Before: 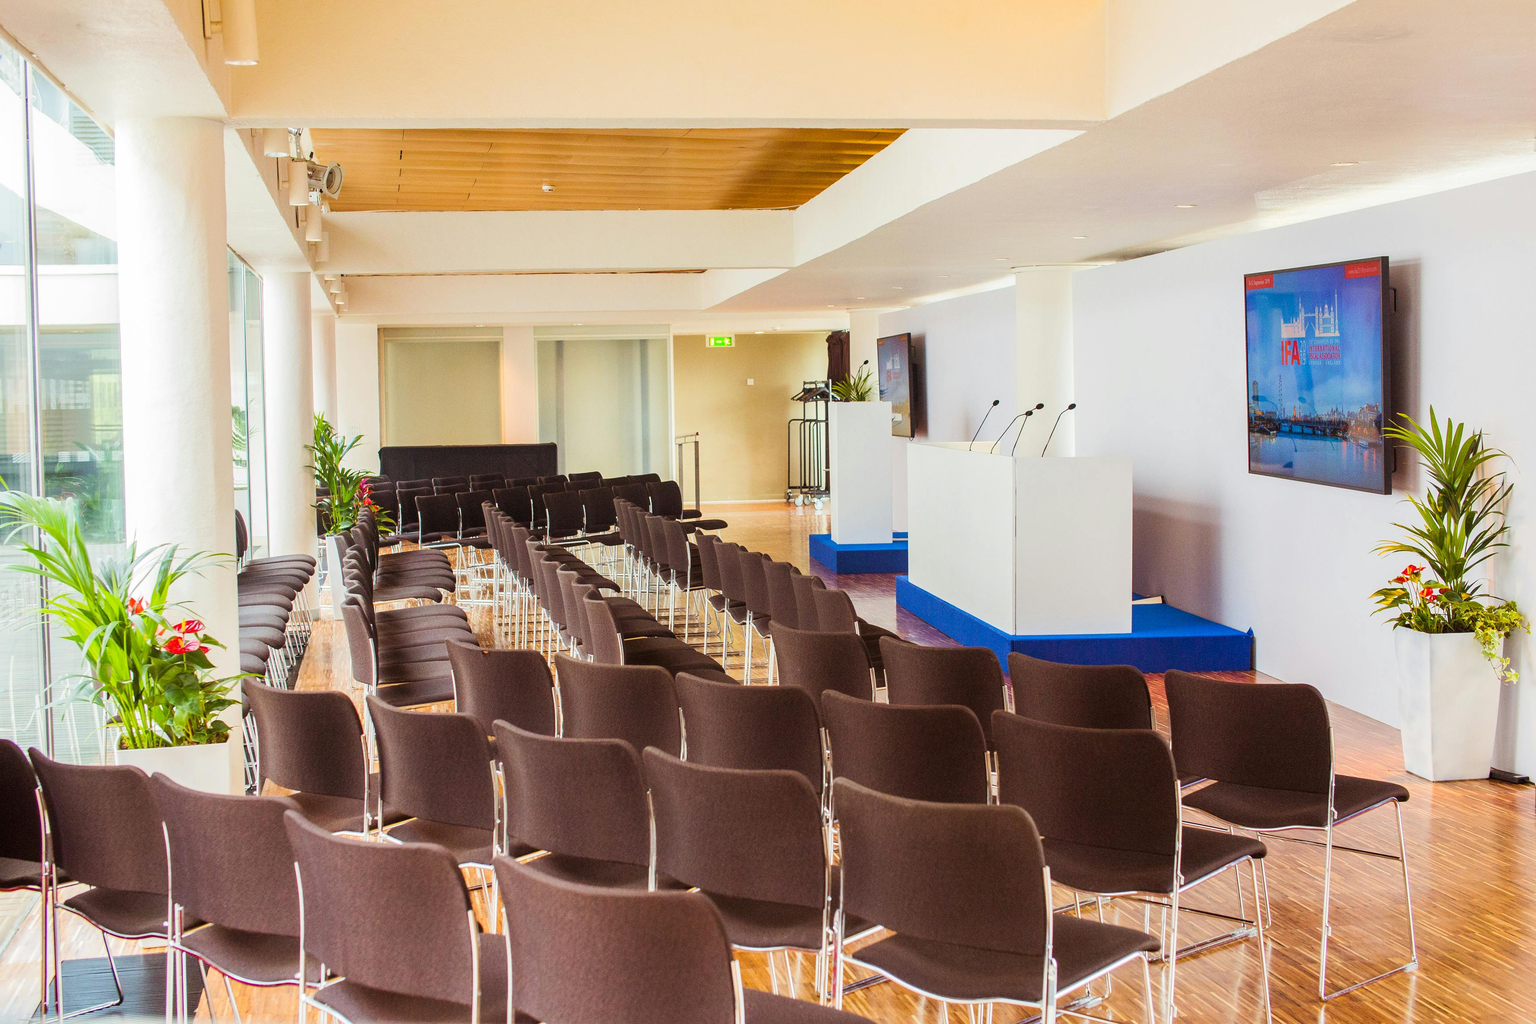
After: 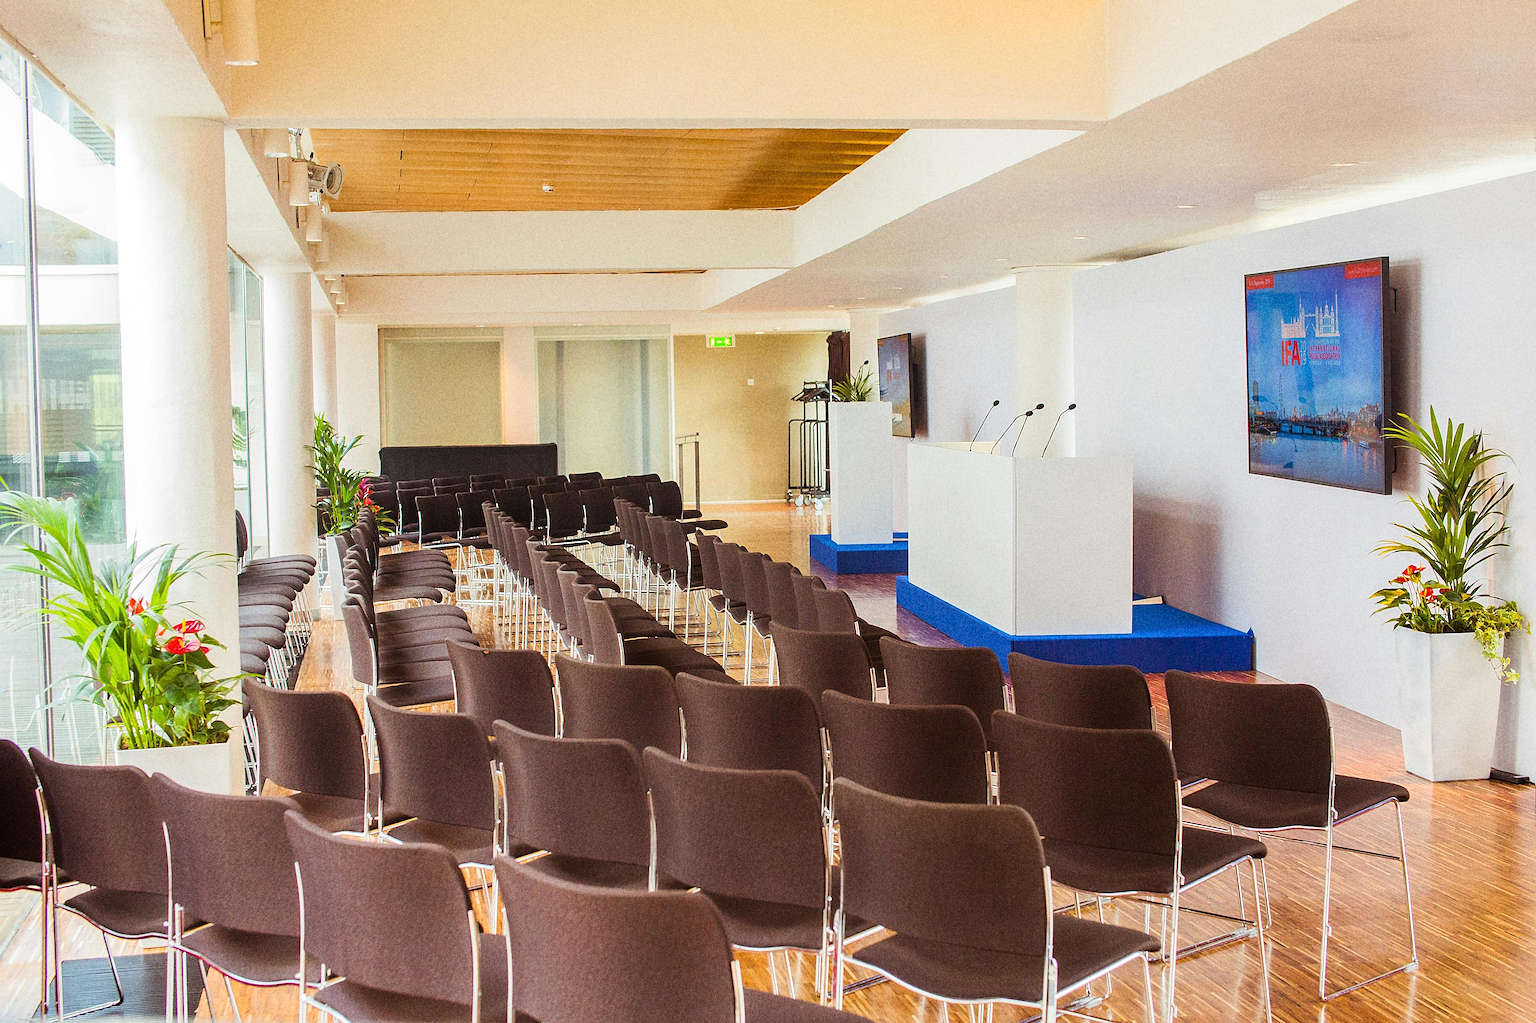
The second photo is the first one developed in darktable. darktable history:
sharpen: on, module defaults
grain: coarseness 9.61 ISO, strength 35.62%
